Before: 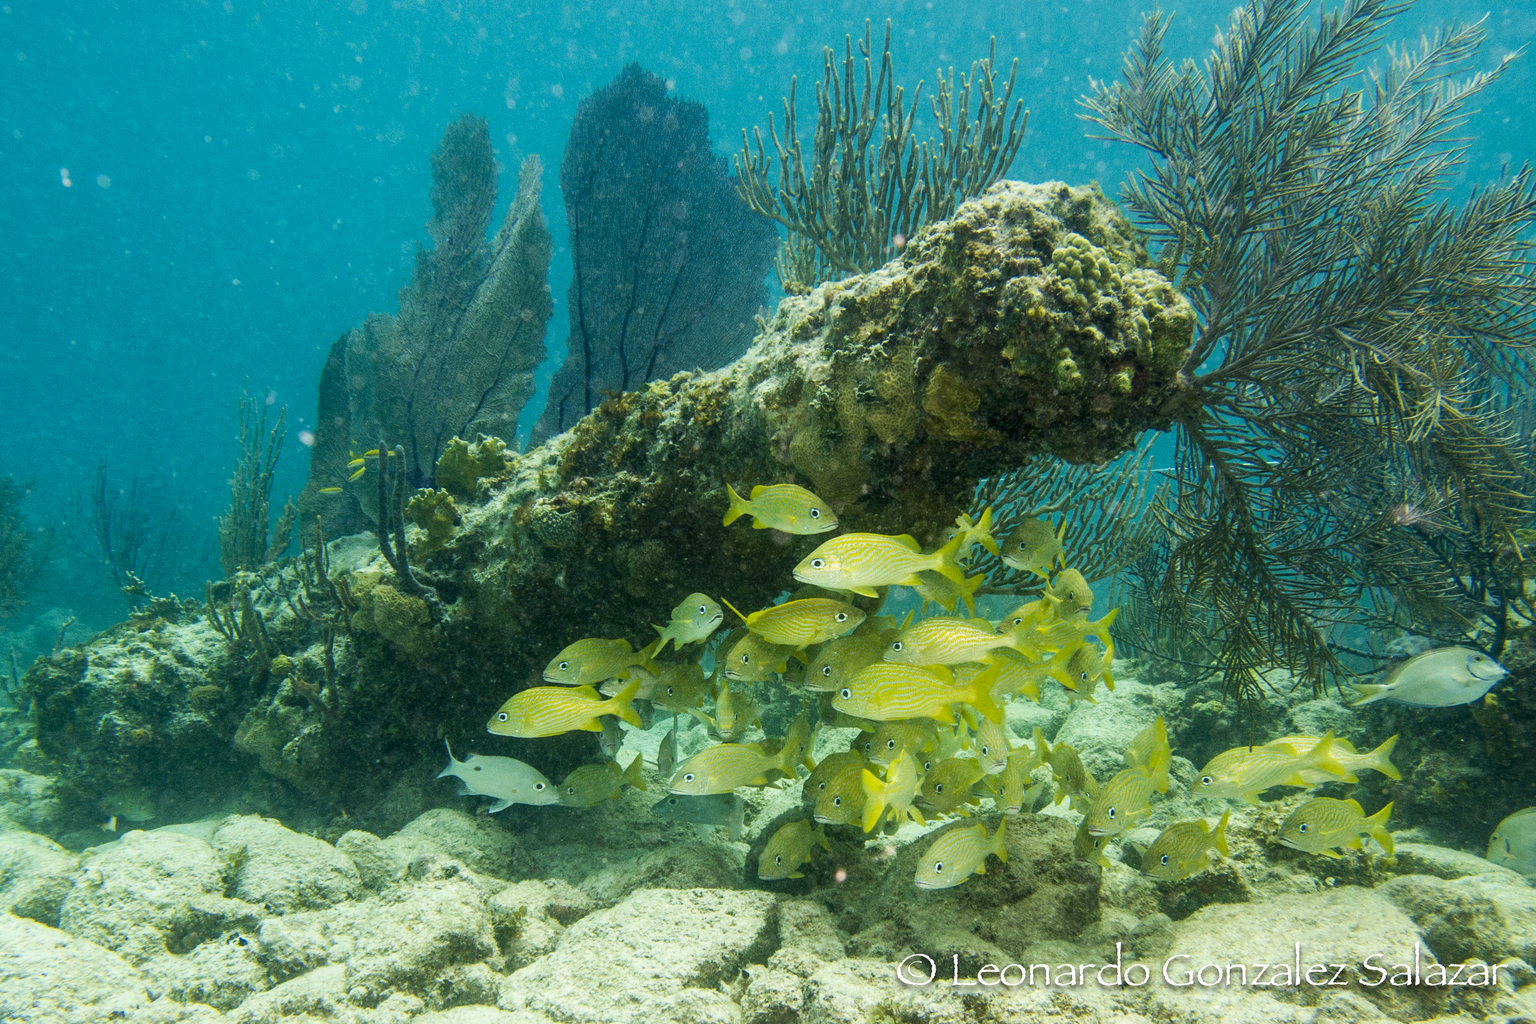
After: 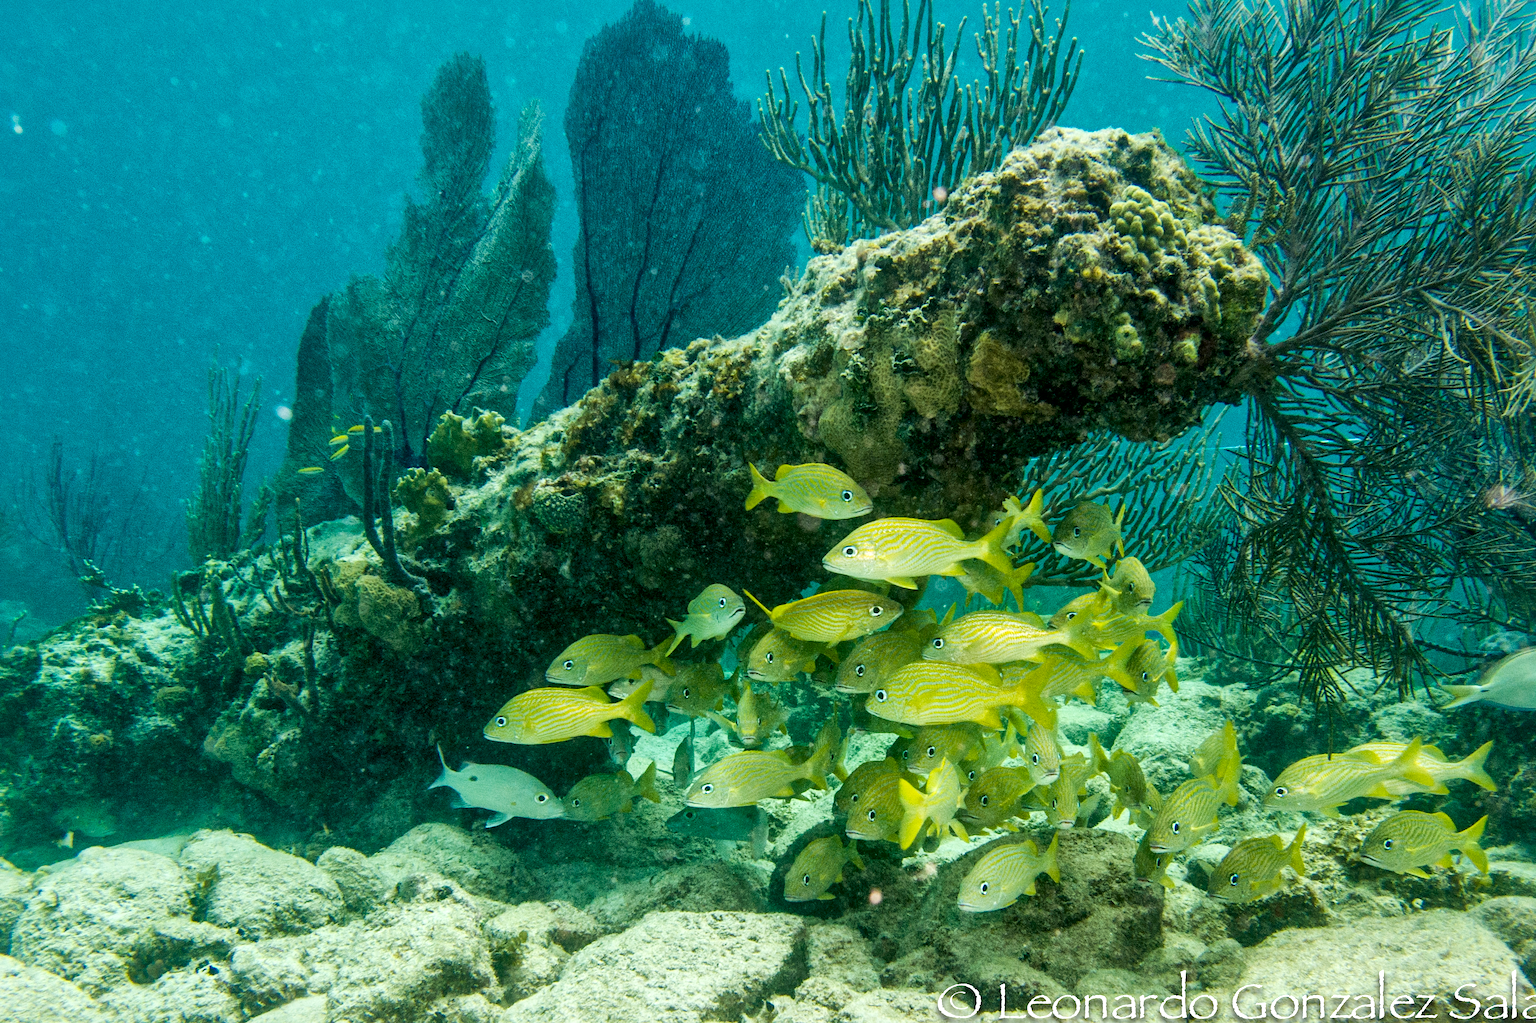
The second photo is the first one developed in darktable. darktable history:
crop: left 3.305%, top 6.436%, right 6.389%, bottom 3.258%
local contrast: mode bilateral grid, contrast 20, coarseness 50, detail 159%, midtone range 0.2
